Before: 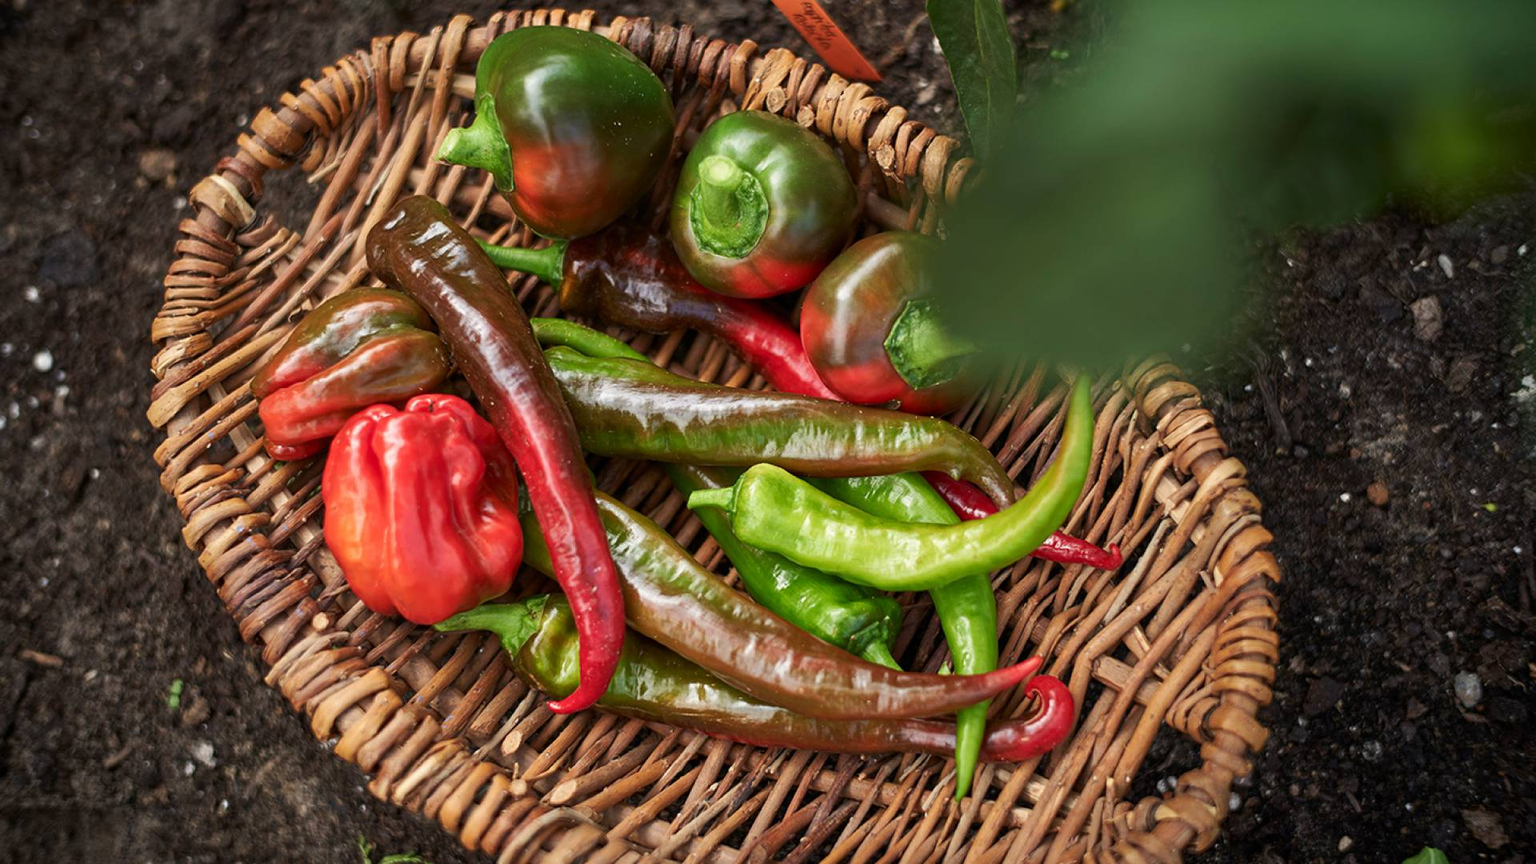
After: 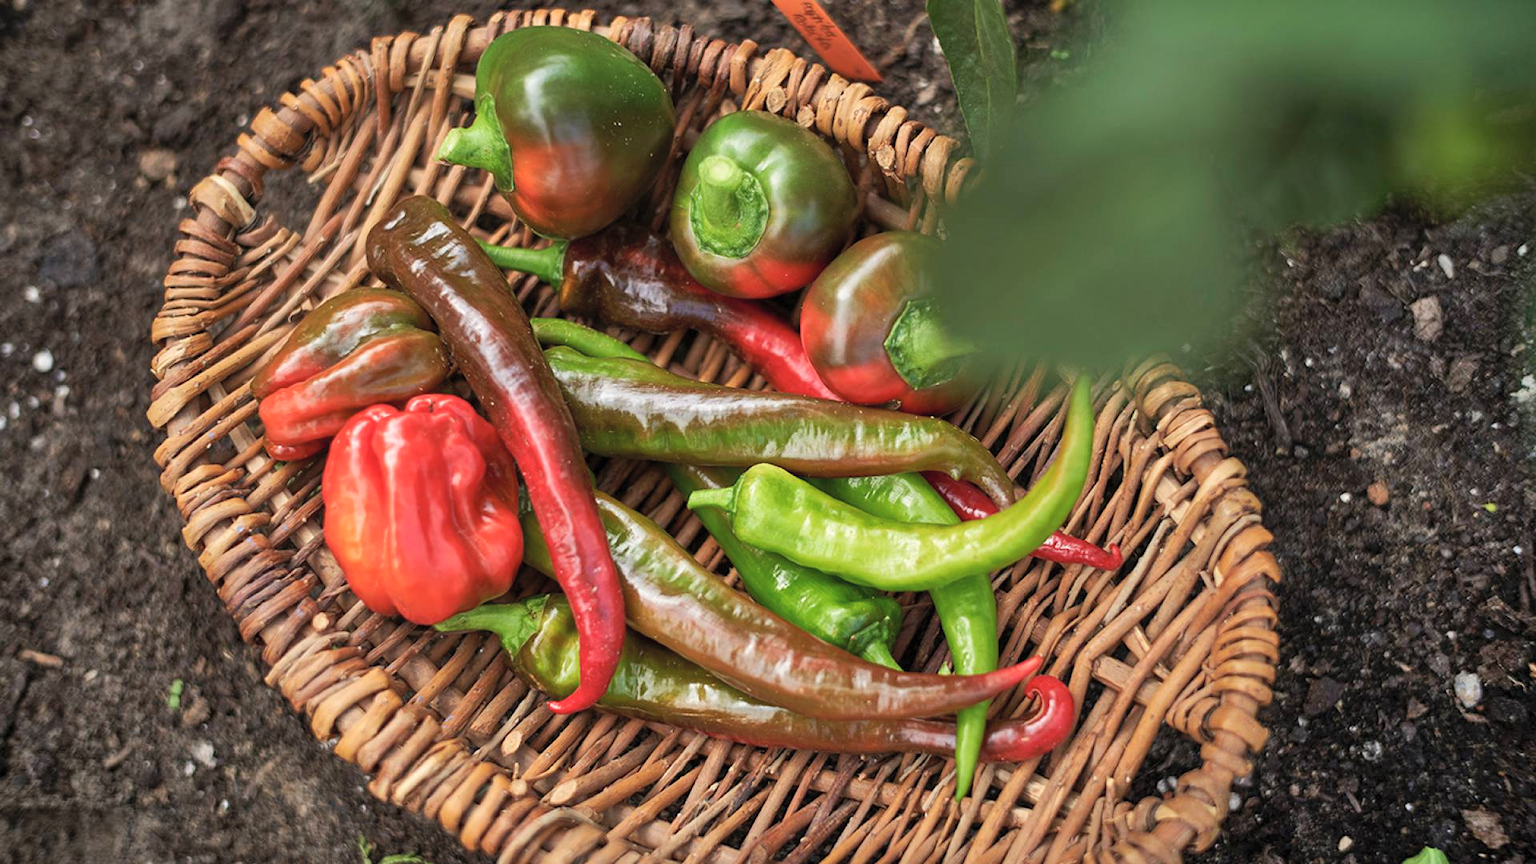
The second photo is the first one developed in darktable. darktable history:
contrast brightness saturation: brightness 0.128
tone equalizer: edges refinement/feathering 500, mask exposure compensation -1.57 EV, preserve details no
shadows and highlights: soften with gaussian
